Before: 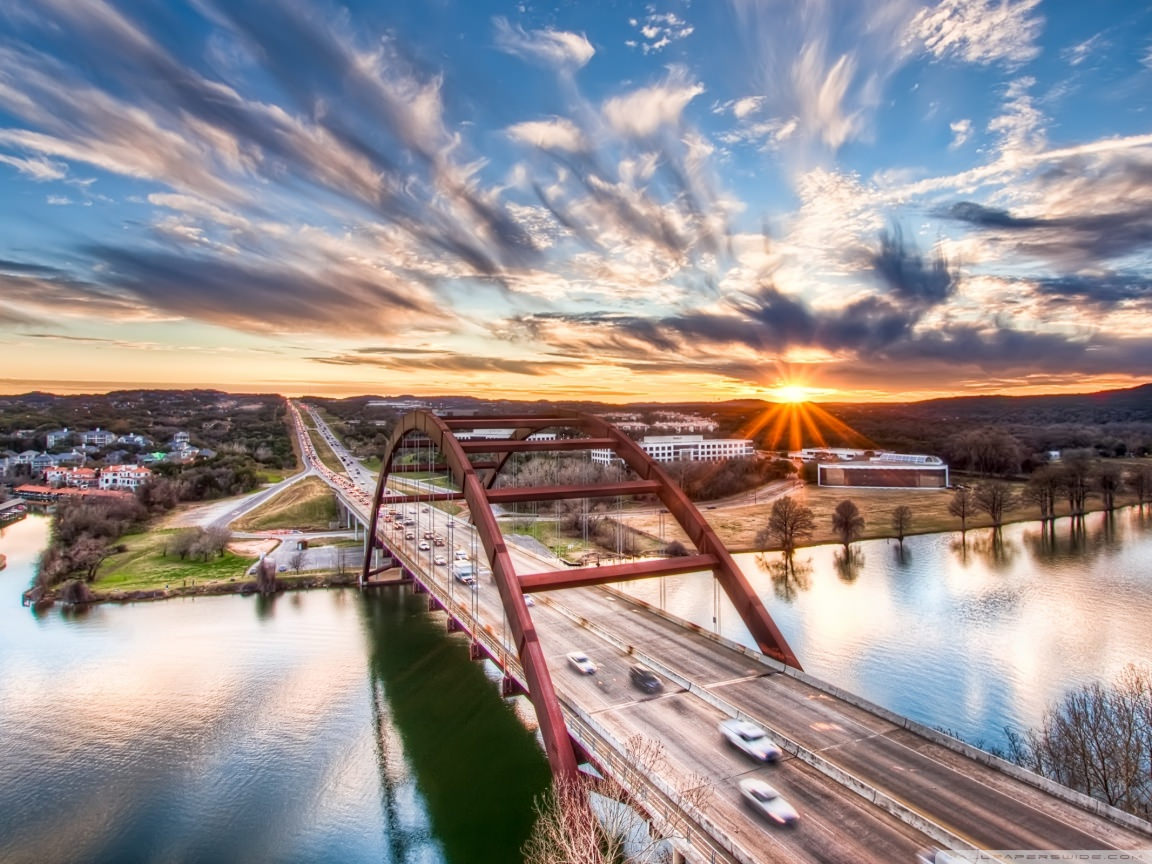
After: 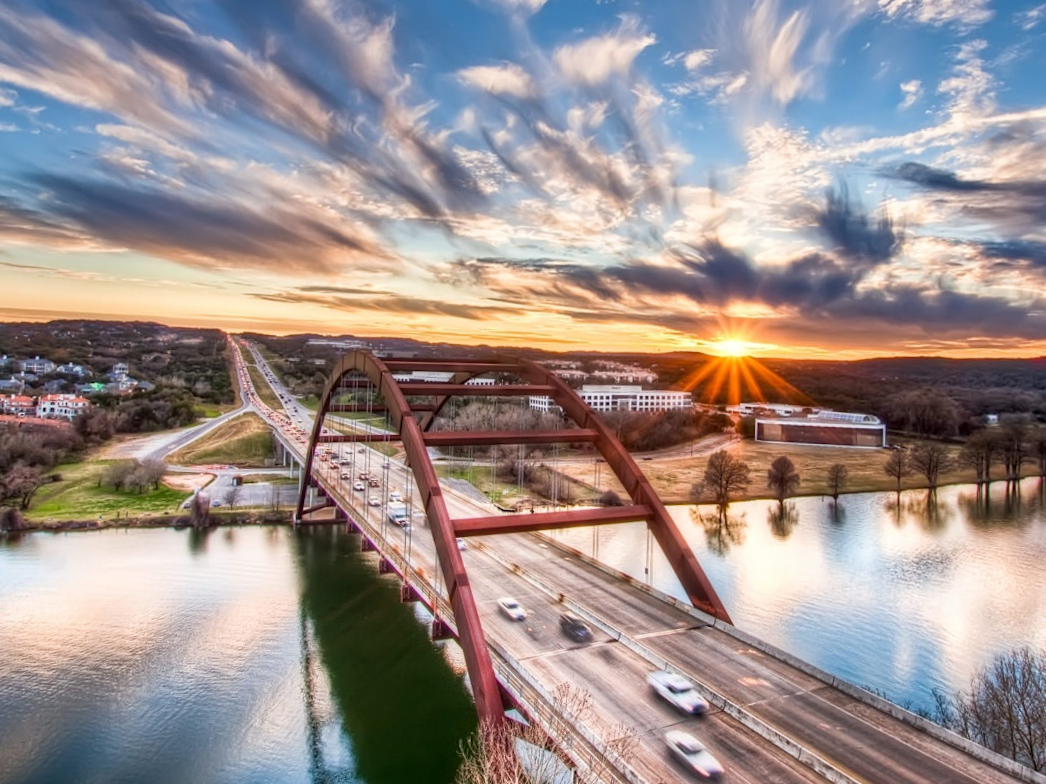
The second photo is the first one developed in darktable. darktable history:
crop and rotate: angle -2.12°, left 3.124%, top 4.229%, right 1.601%, bottom 0.568%
